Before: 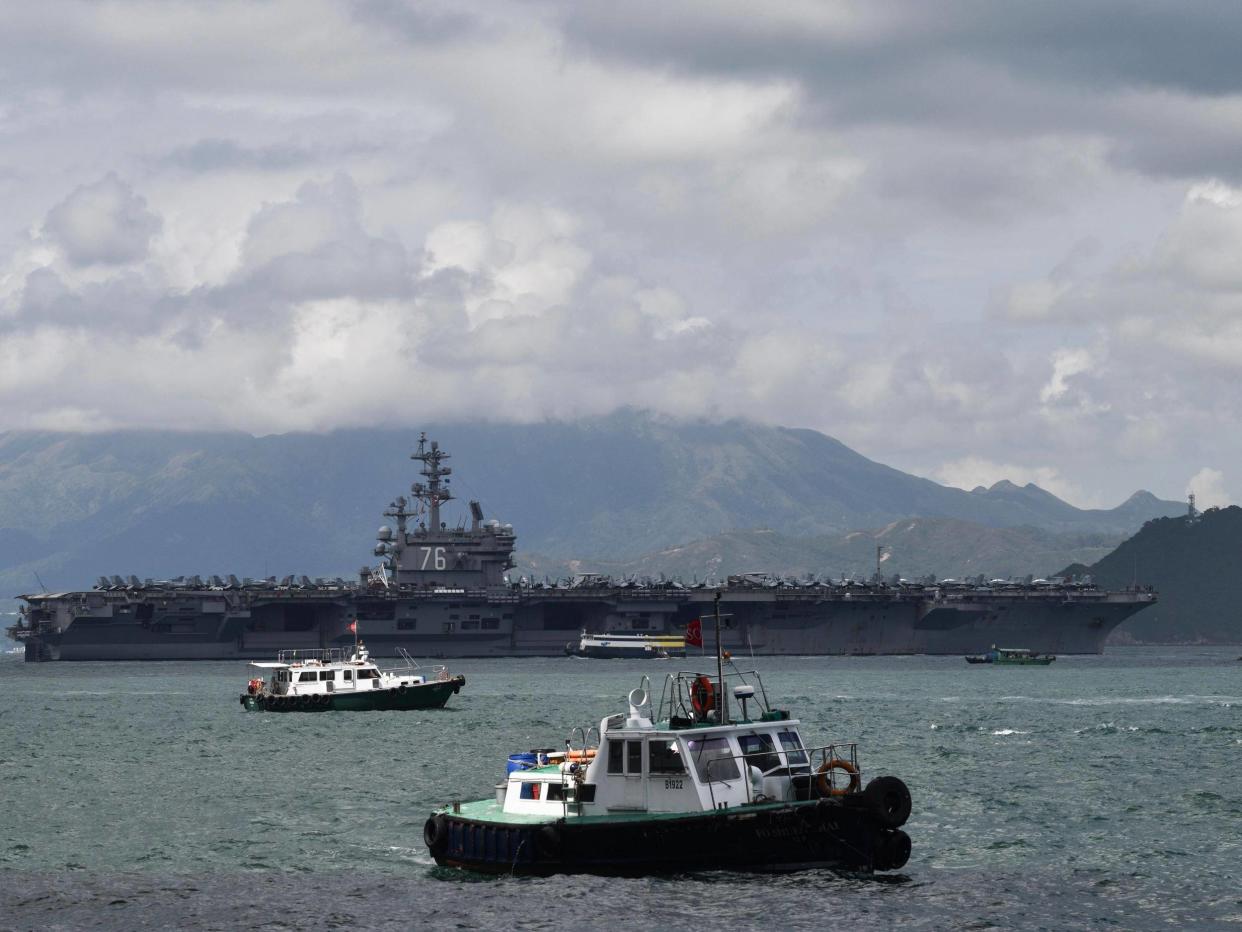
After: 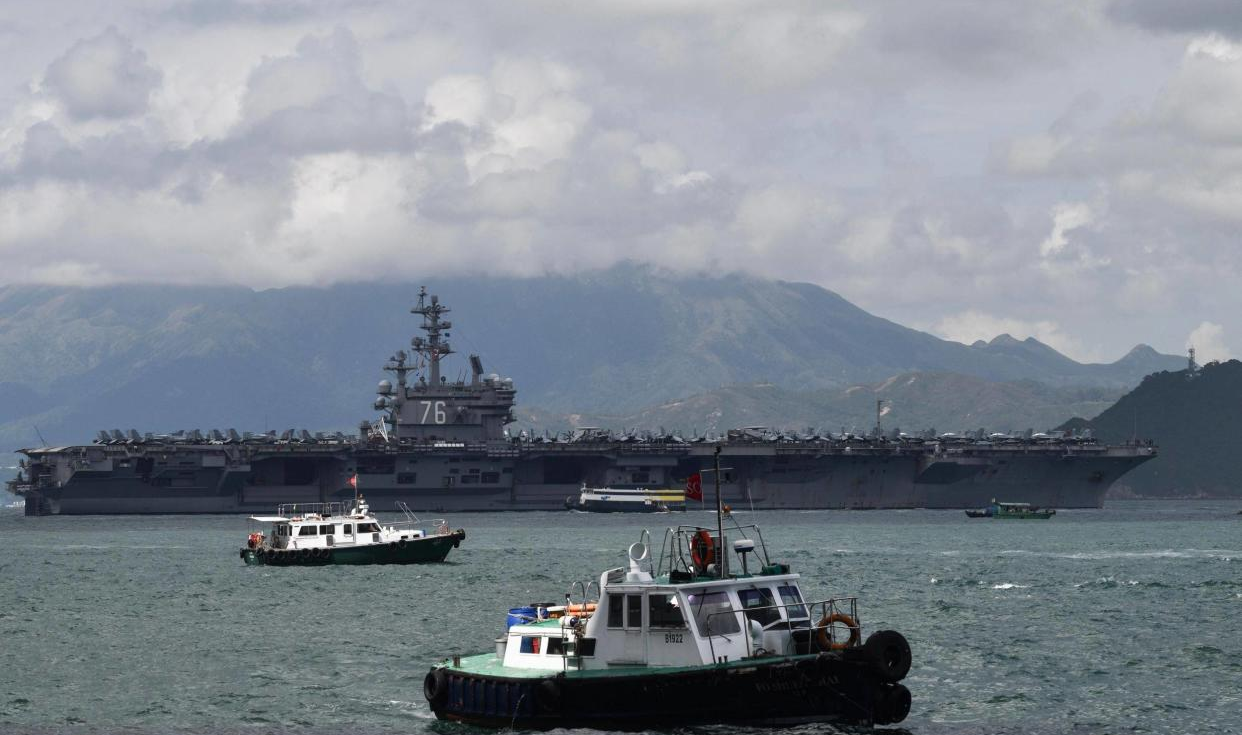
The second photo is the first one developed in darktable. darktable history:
crop and rotate: top 15.706%, bottom 5.327%
